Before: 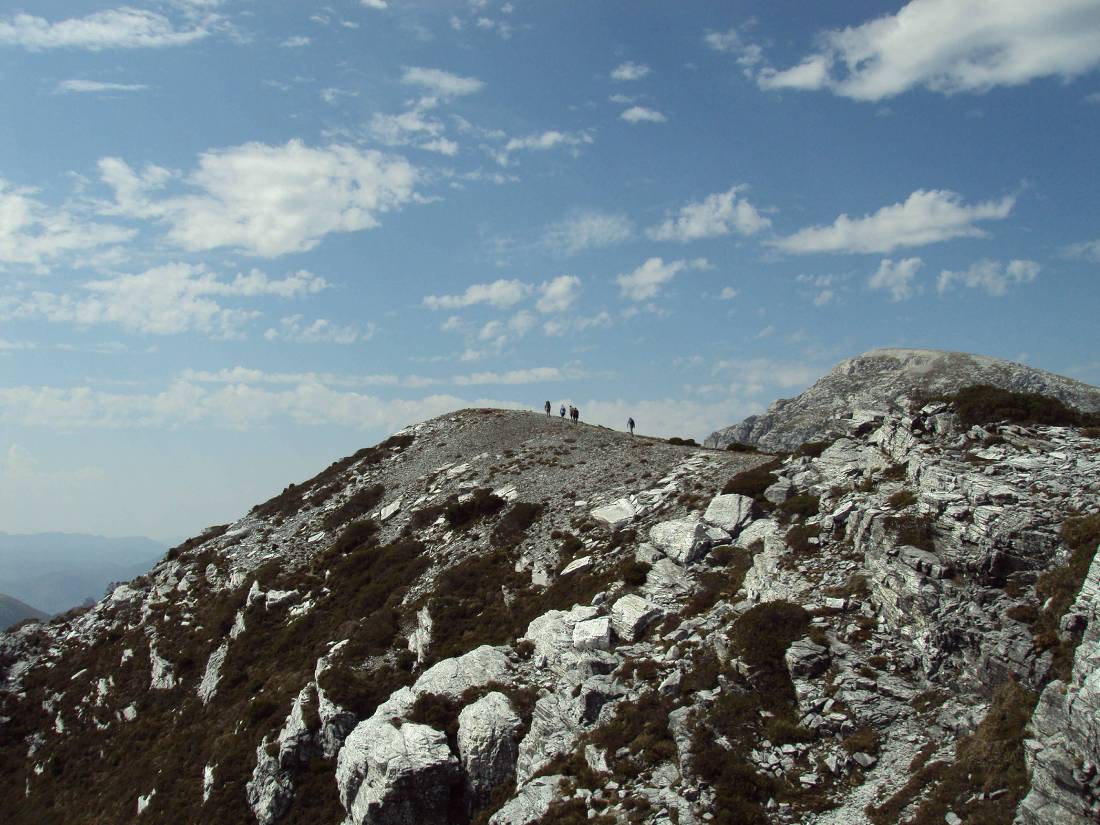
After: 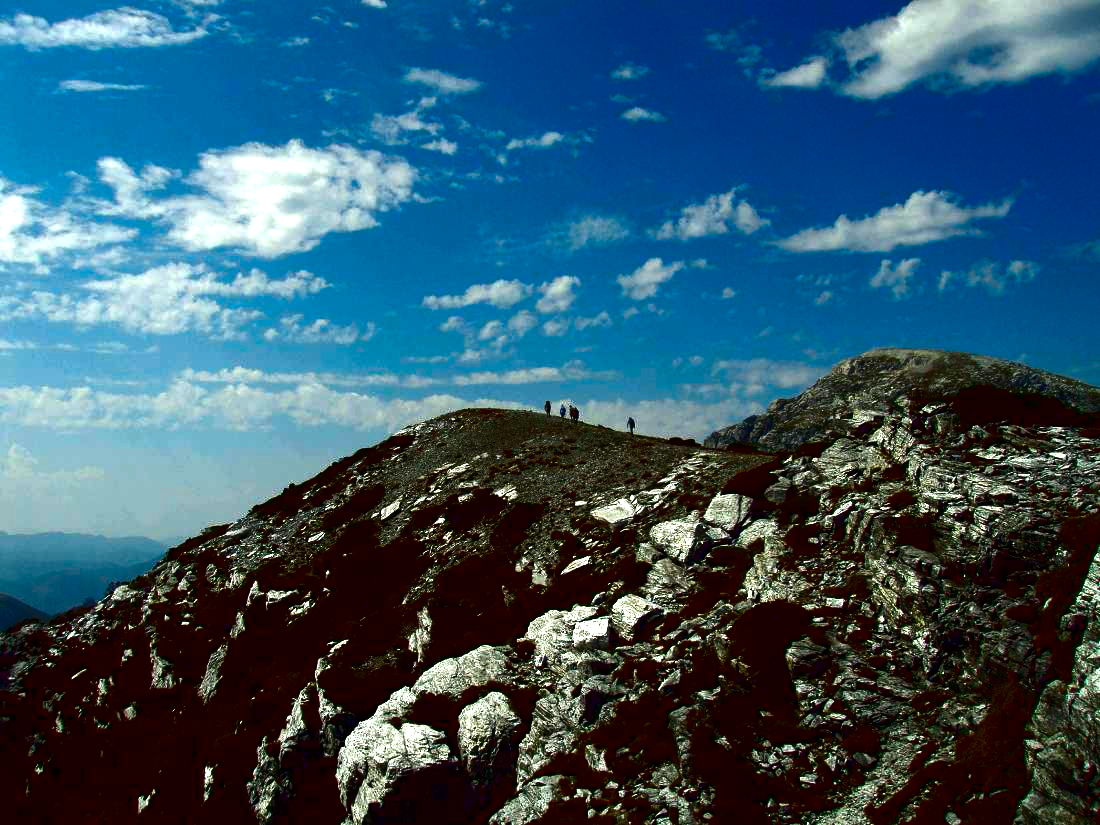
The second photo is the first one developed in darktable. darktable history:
exposure: exposure 0.6 EV, compensate highlight preservation false
contrast brightness saturation: brightness -1, saturation 1
